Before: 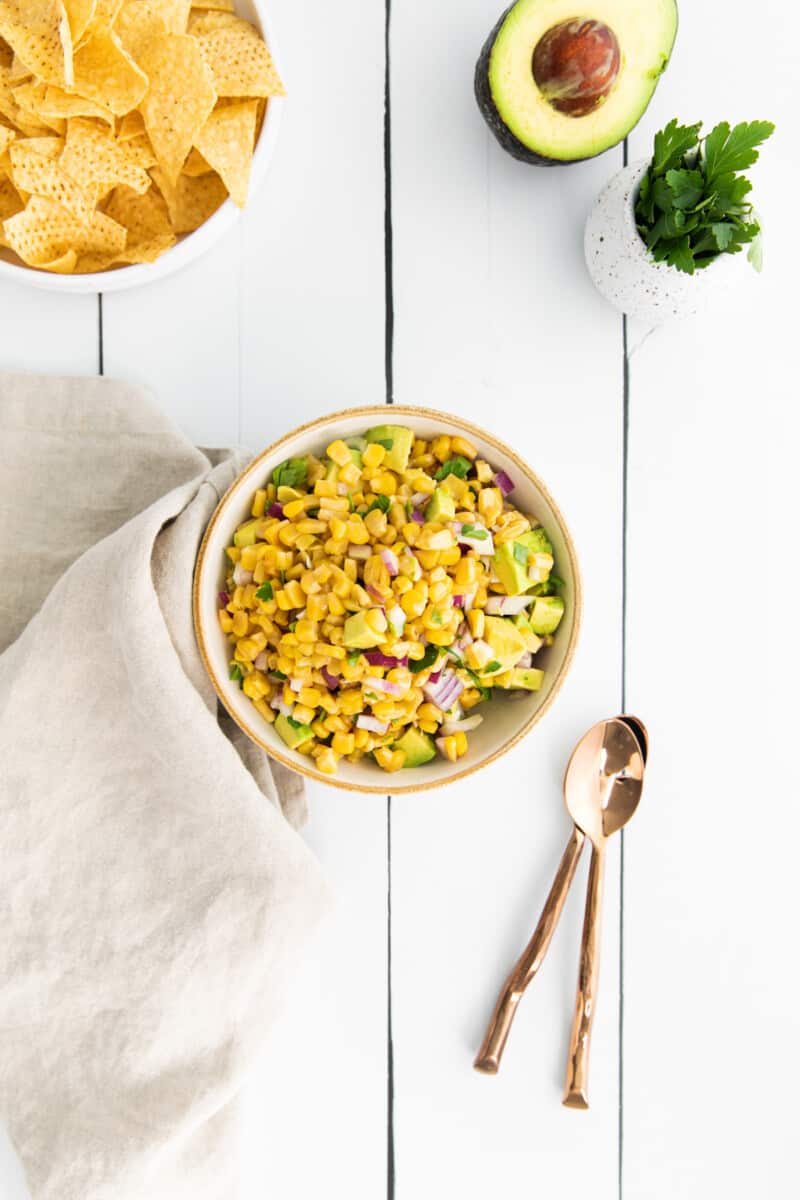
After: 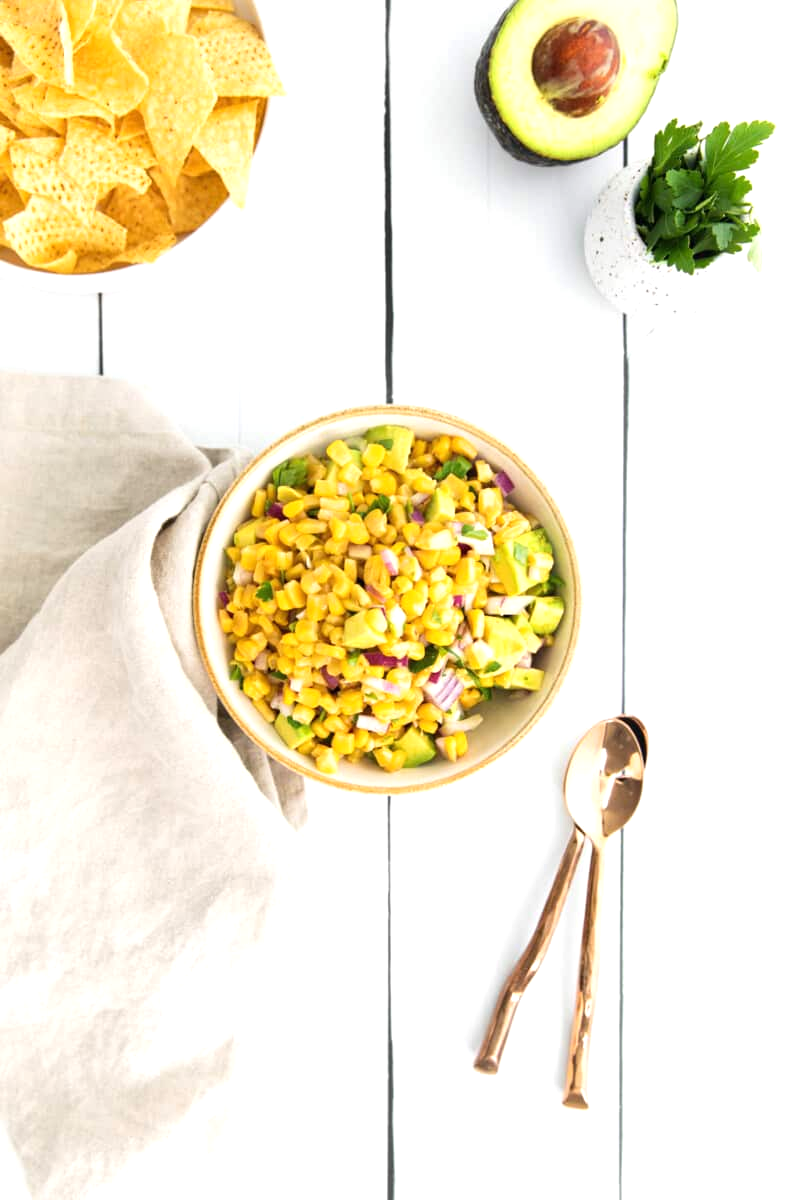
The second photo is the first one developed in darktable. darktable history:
exposure: black level correction 0, exposure 0.394 EV, compensate highlight preservation false
levels: levels [0, 0.499, 1]
